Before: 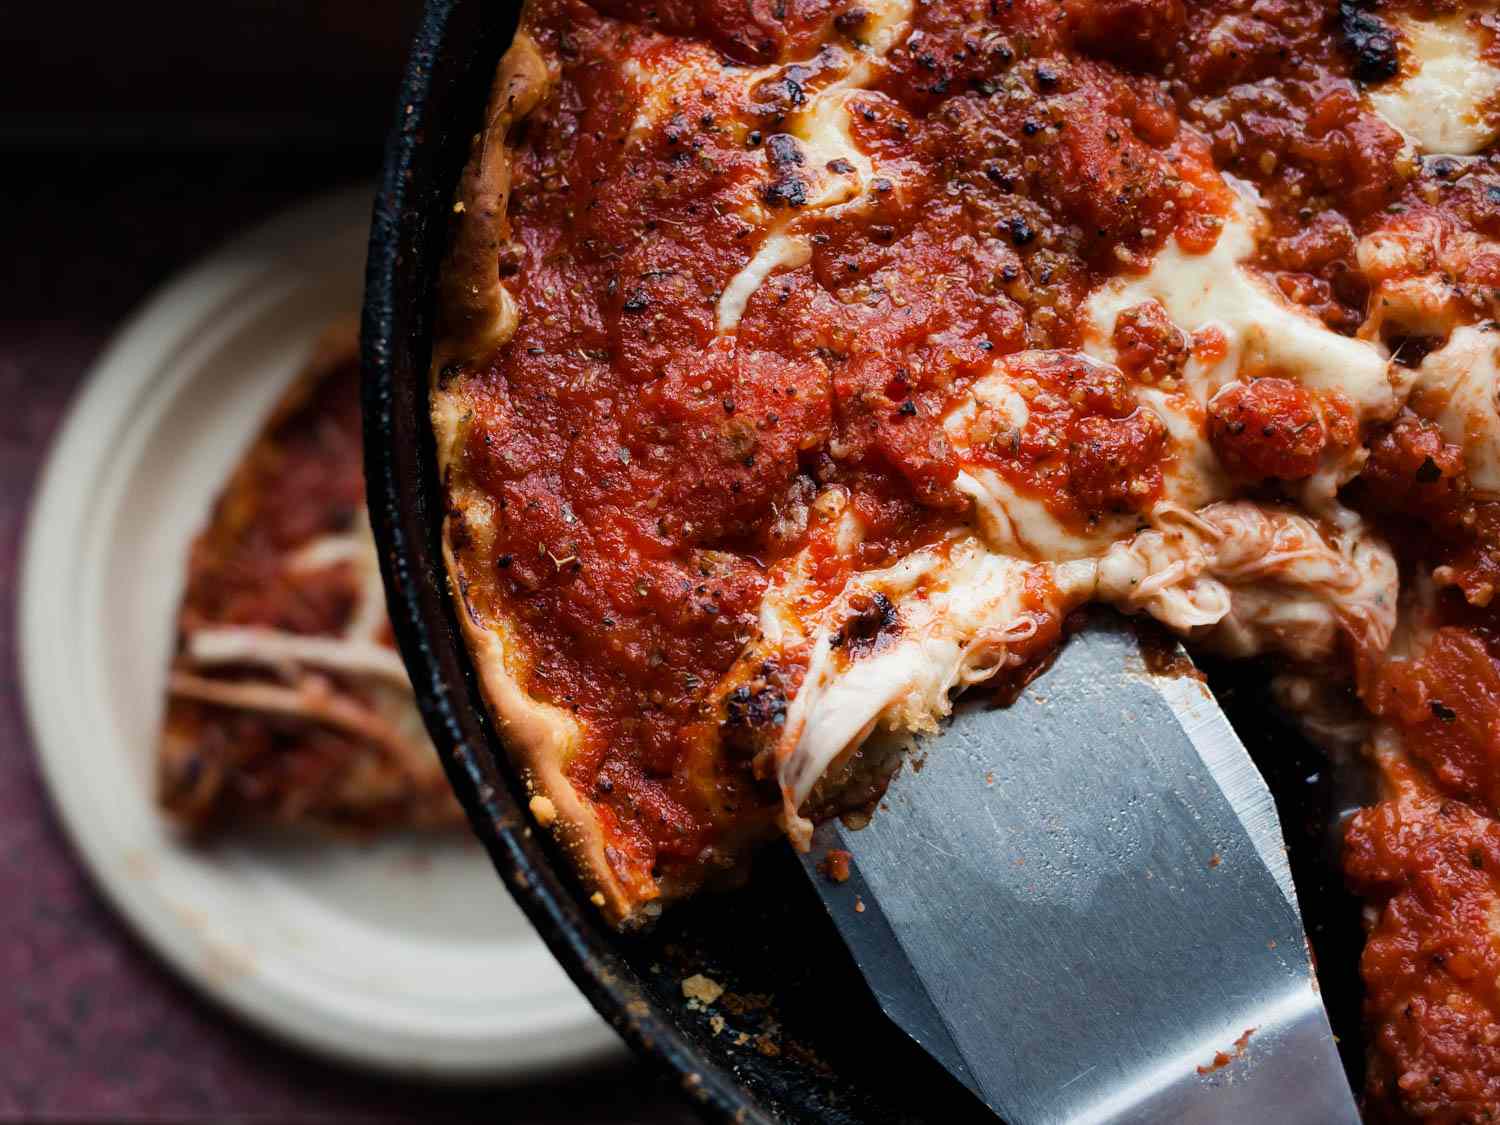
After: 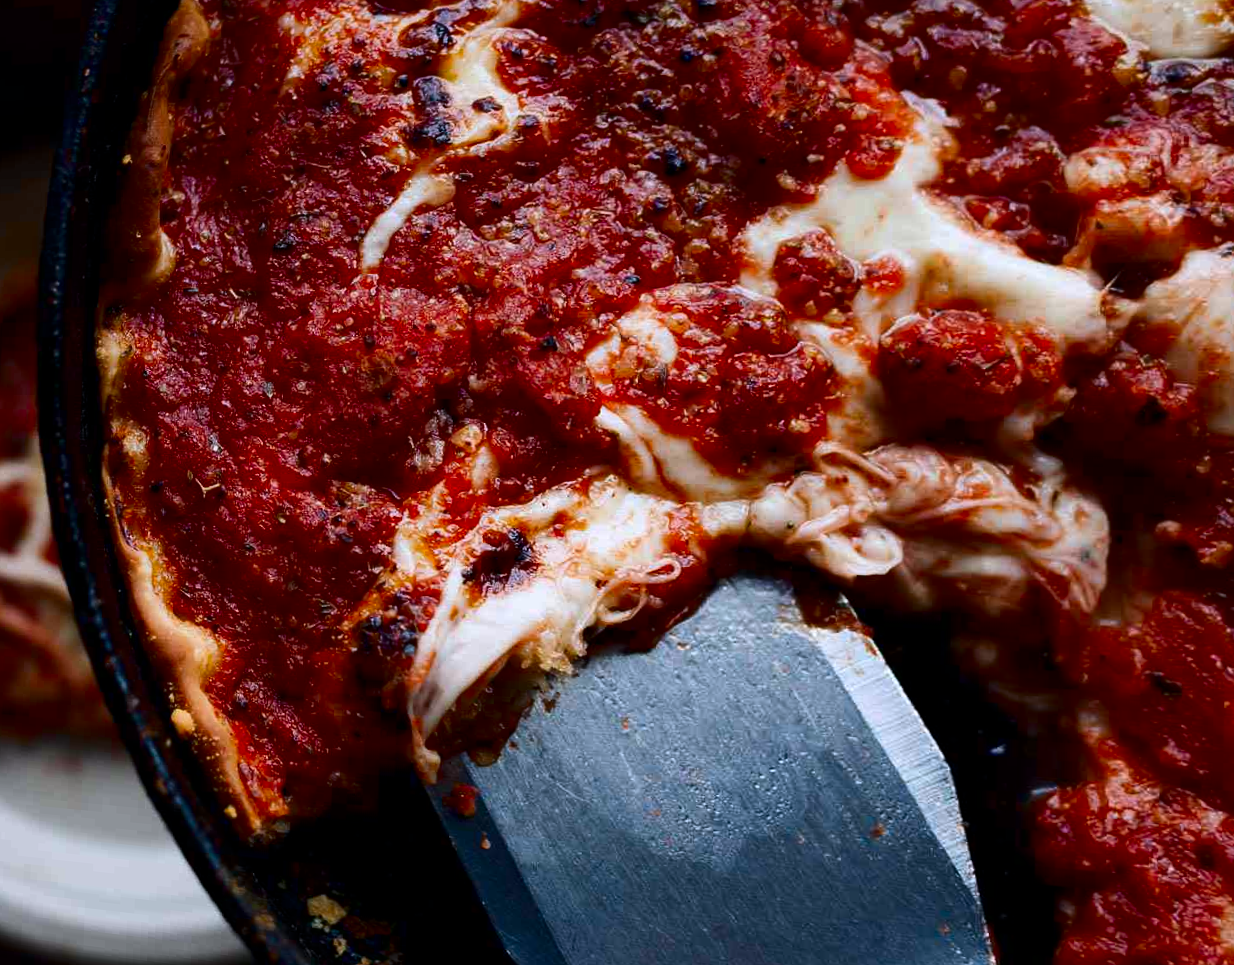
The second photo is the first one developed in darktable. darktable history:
contrast brightness saturation: contrast 0.13, brightness -0.24, saturation 0.14
crop: left 16.145%
rotate and perspective: rotation 1.69°, lens shift (vertical) -0.023, lens shift (horizontal) -0.291, crop left 0.025, crop right 0.988, crop top 0.092, crop bottom 0.842
exposure: compensate exposure bias true, compensate highlight preservation false
color calibration: illuminant as shot in camera, x 0.358, y 0.373, temperature 4628.91 K
